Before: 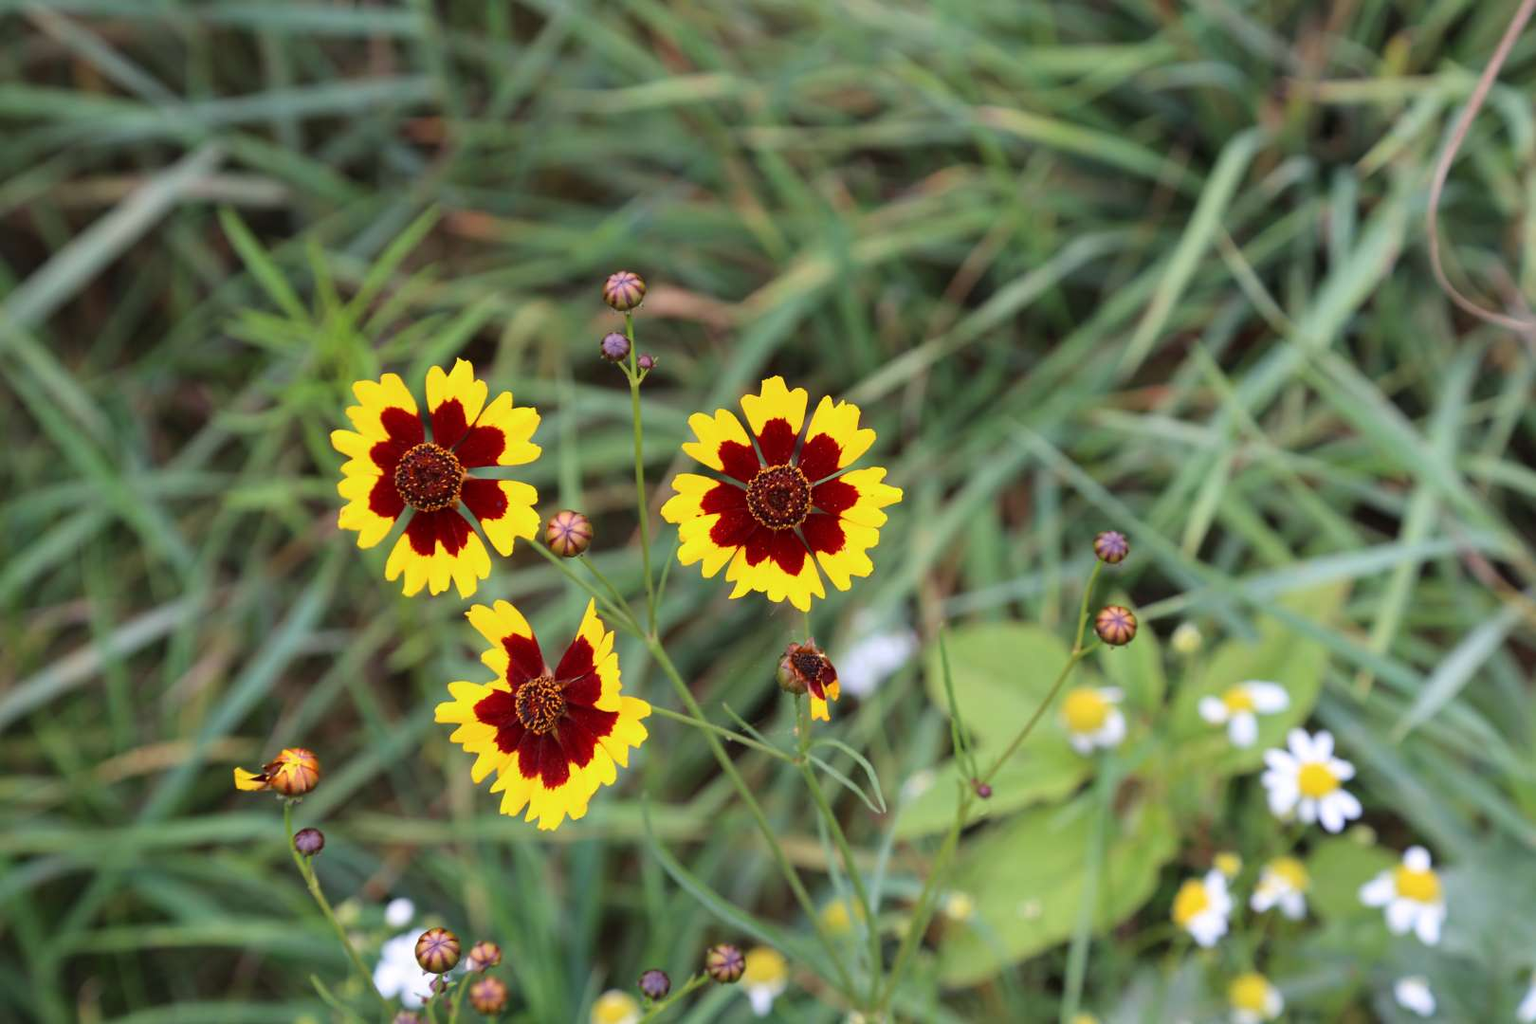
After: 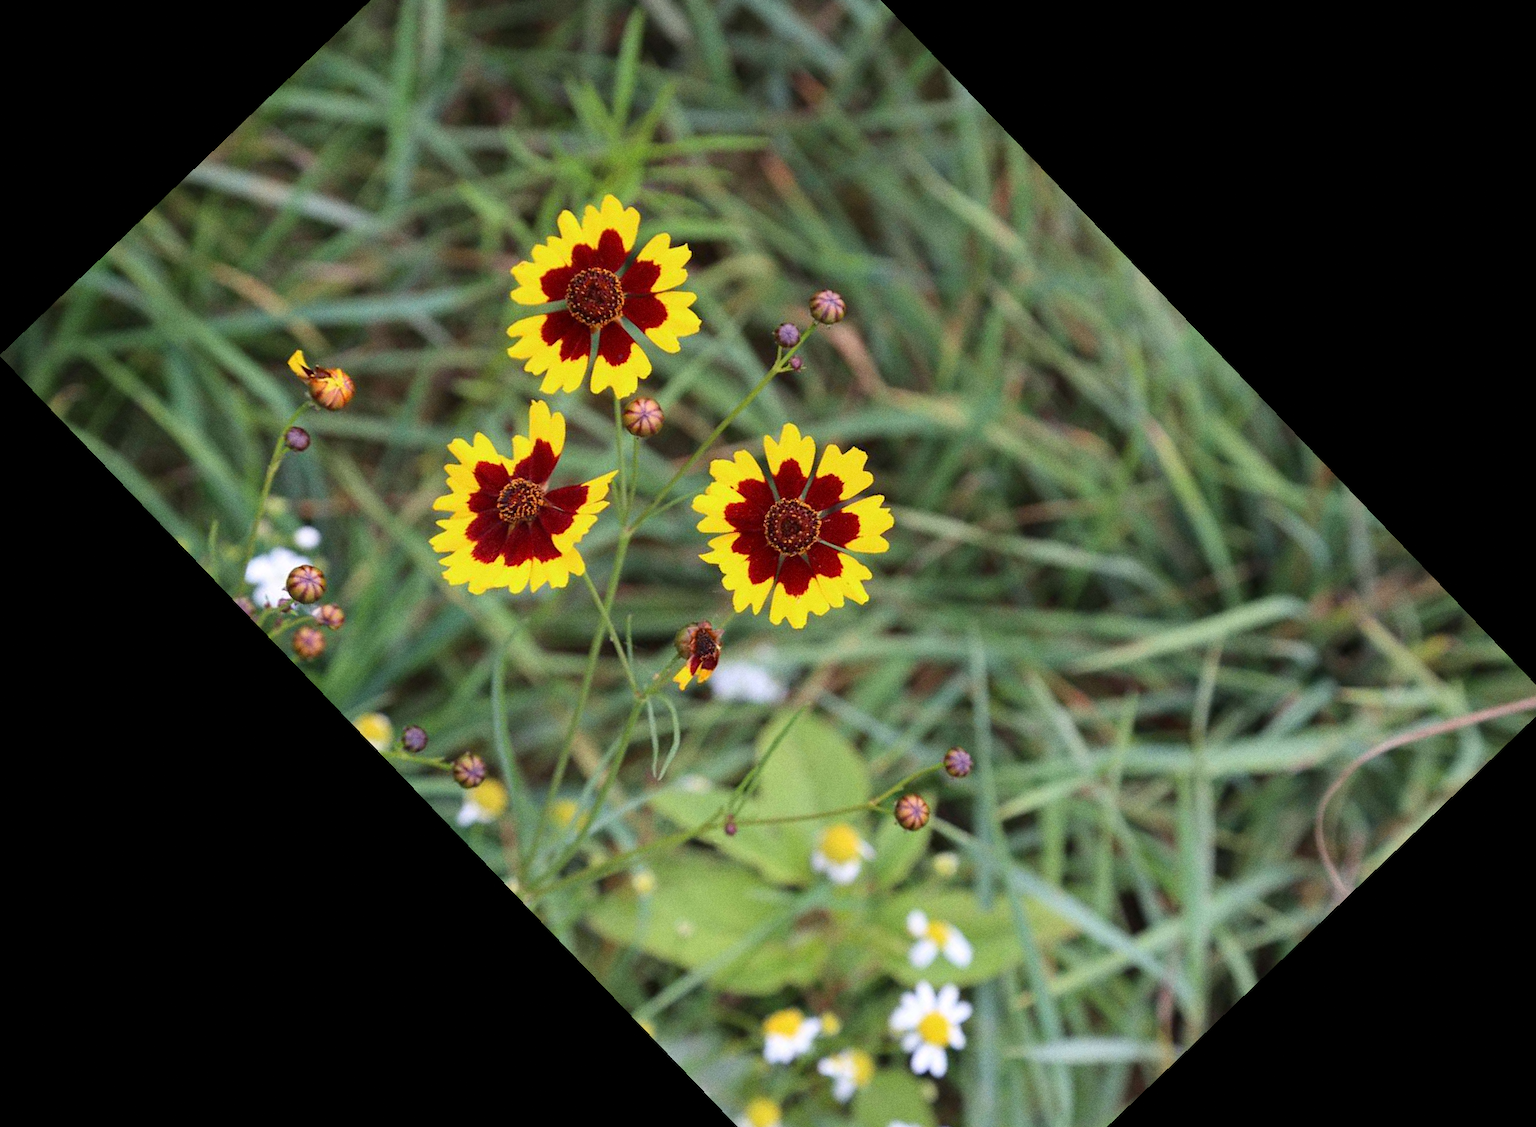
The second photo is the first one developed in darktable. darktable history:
crop and rotate: angle -46.26°, top 16.234%, right 0.912%, bottom 11.704%
grain: coarseness 7.08 ISO, strength 21.67%, mid-tones bias 59.58%
